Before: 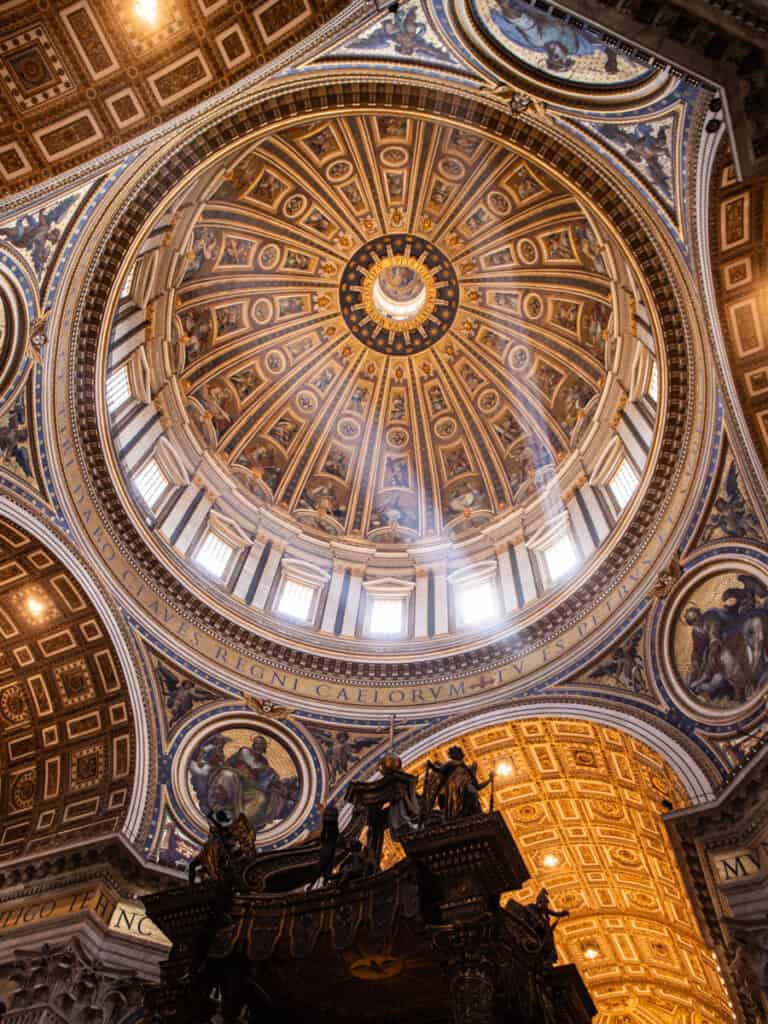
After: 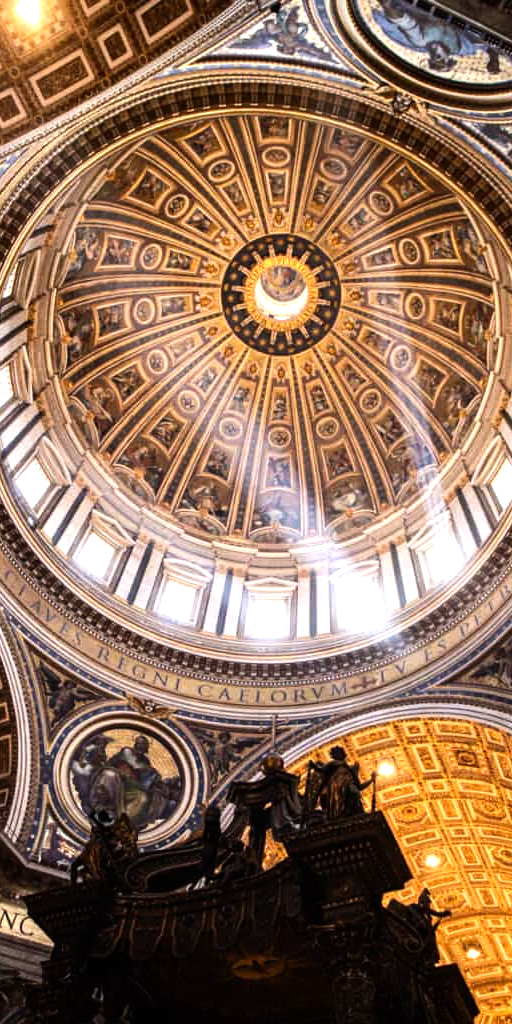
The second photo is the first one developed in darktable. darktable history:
crop: left 15.366%, right 17.844%
tone equalizer: -8 EV -0.783 EV, -7 EV -0.735 EV, -6 EV -0.576 EV, -5 EV -0.363 EV, -3 EV 0.369 EV, -2 EV 0.6 EV, -1 EV 0.7 EV, +0 EV 0.728 EV, edges refinement/feathering 500, mask exposure compensation -1.57 EV, preserve details no
